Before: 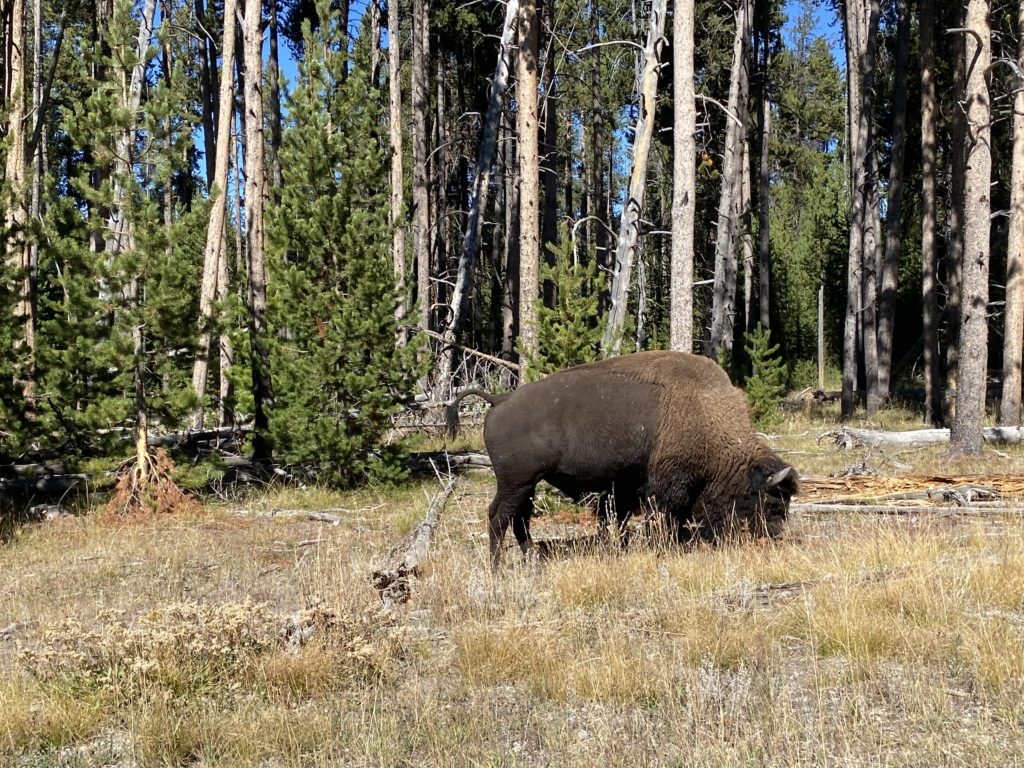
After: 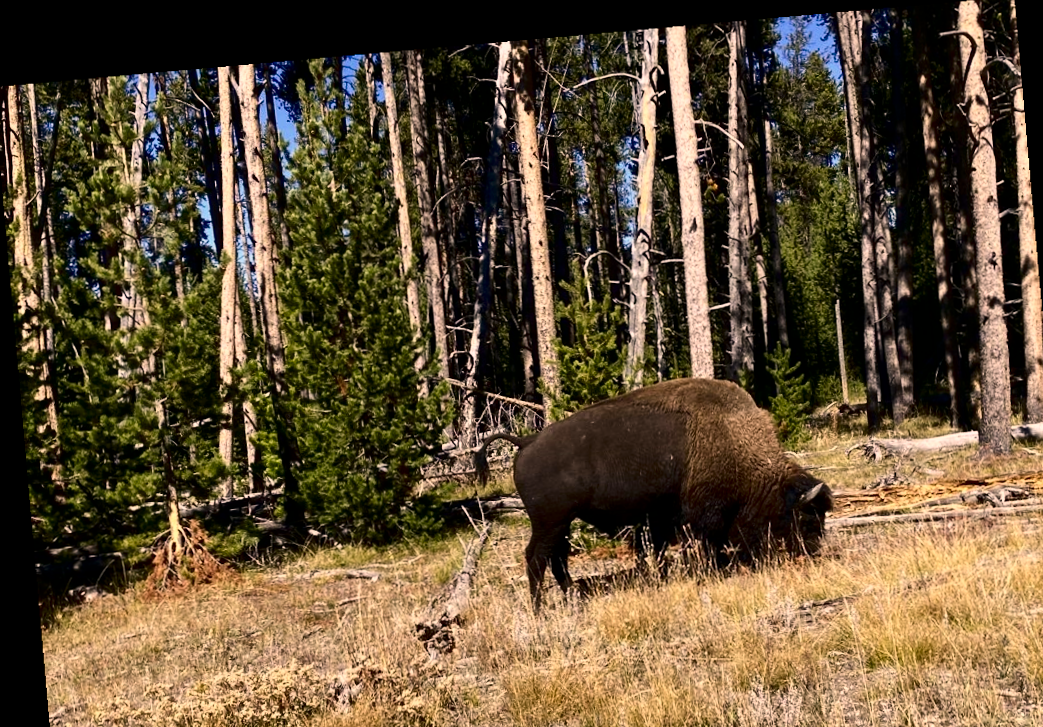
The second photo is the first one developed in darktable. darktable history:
contrast brightness saturation: contrast 0.24, brightness -0.24, saturation 0.14
rotate and perspective: rotation -4.86°, automatic cropping off
crop and rotate: angle 0.2°, left 0.275%, right 3.127%, bottom 14.18%
color correction: highlights a* 11.96, highlights b* 11.58
